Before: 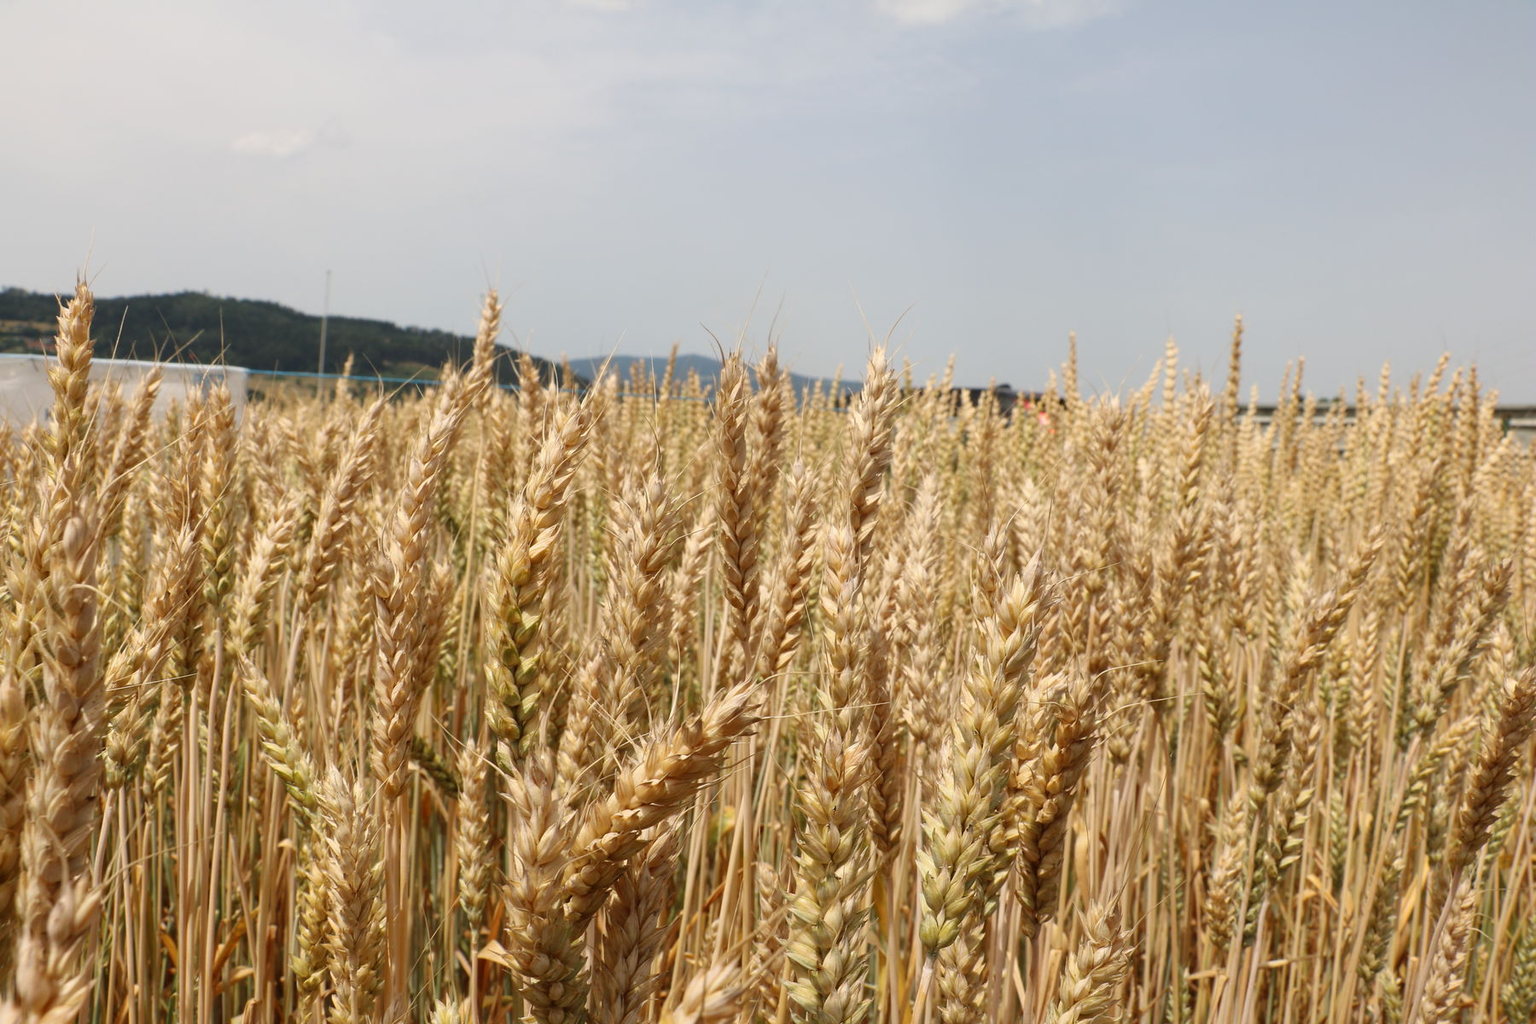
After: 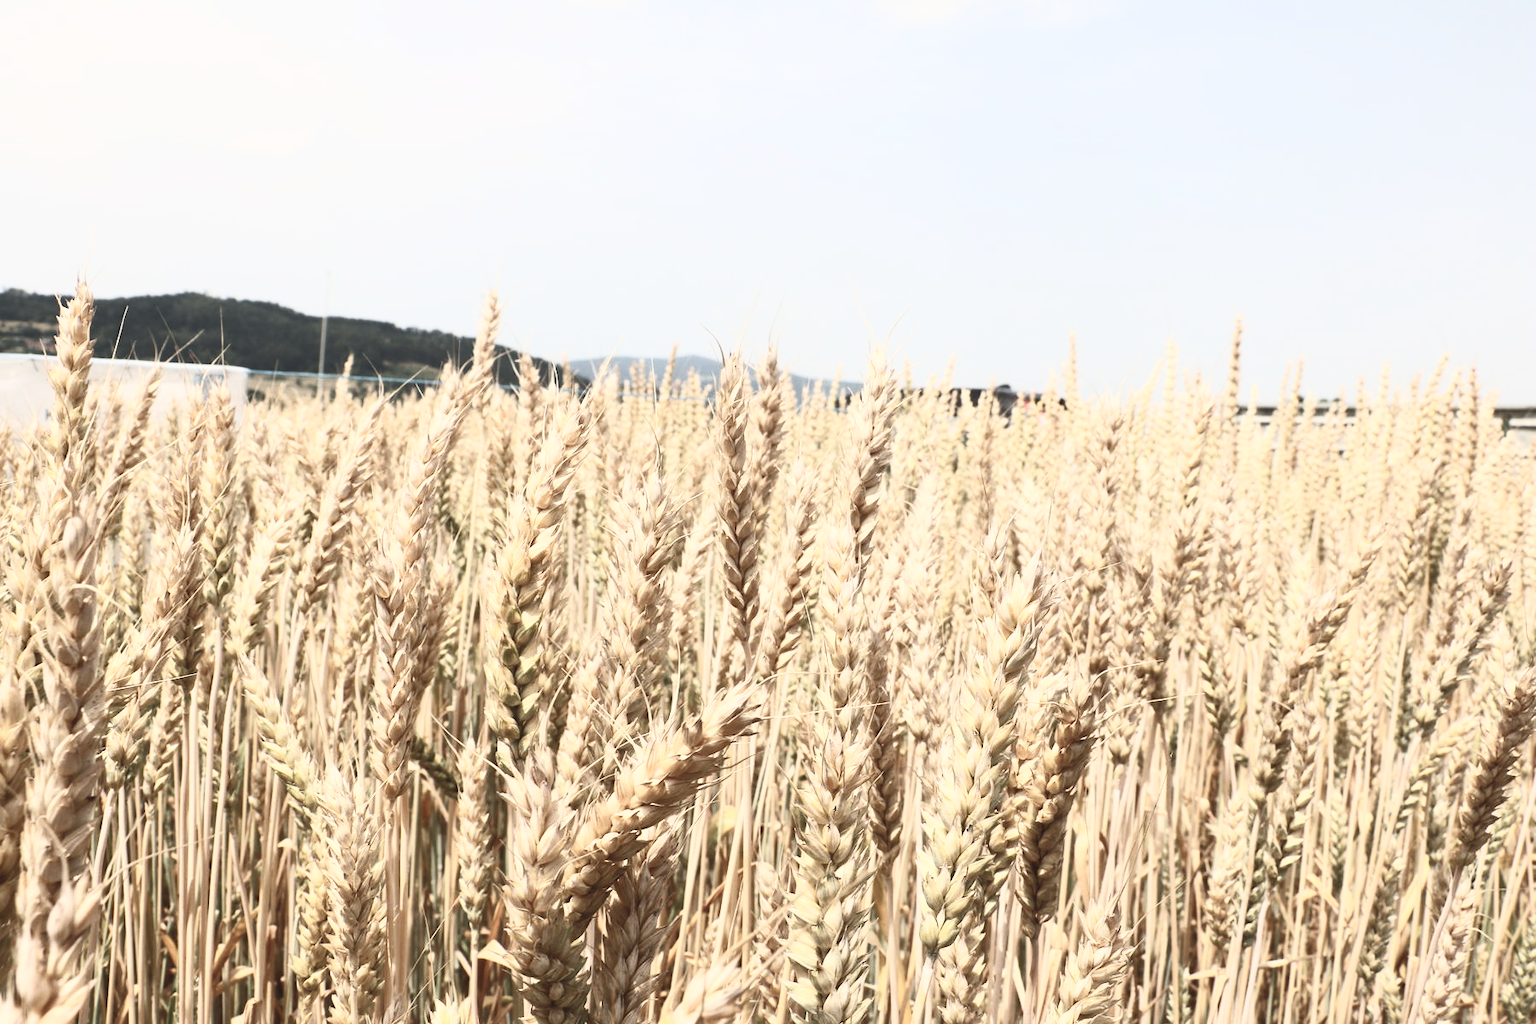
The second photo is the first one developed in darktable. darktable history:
contrast equalizer: octaves 7, y [[0.5 ×6], [0.5 ×6], [0.5, 0.5, 0.501, 0.545, 0.707, 0.863], [0 ×6], [0 ×6]], mix 0.299
contrast brightness saturation: contrast 0.561, brightness 0.573, saturation -0.338
